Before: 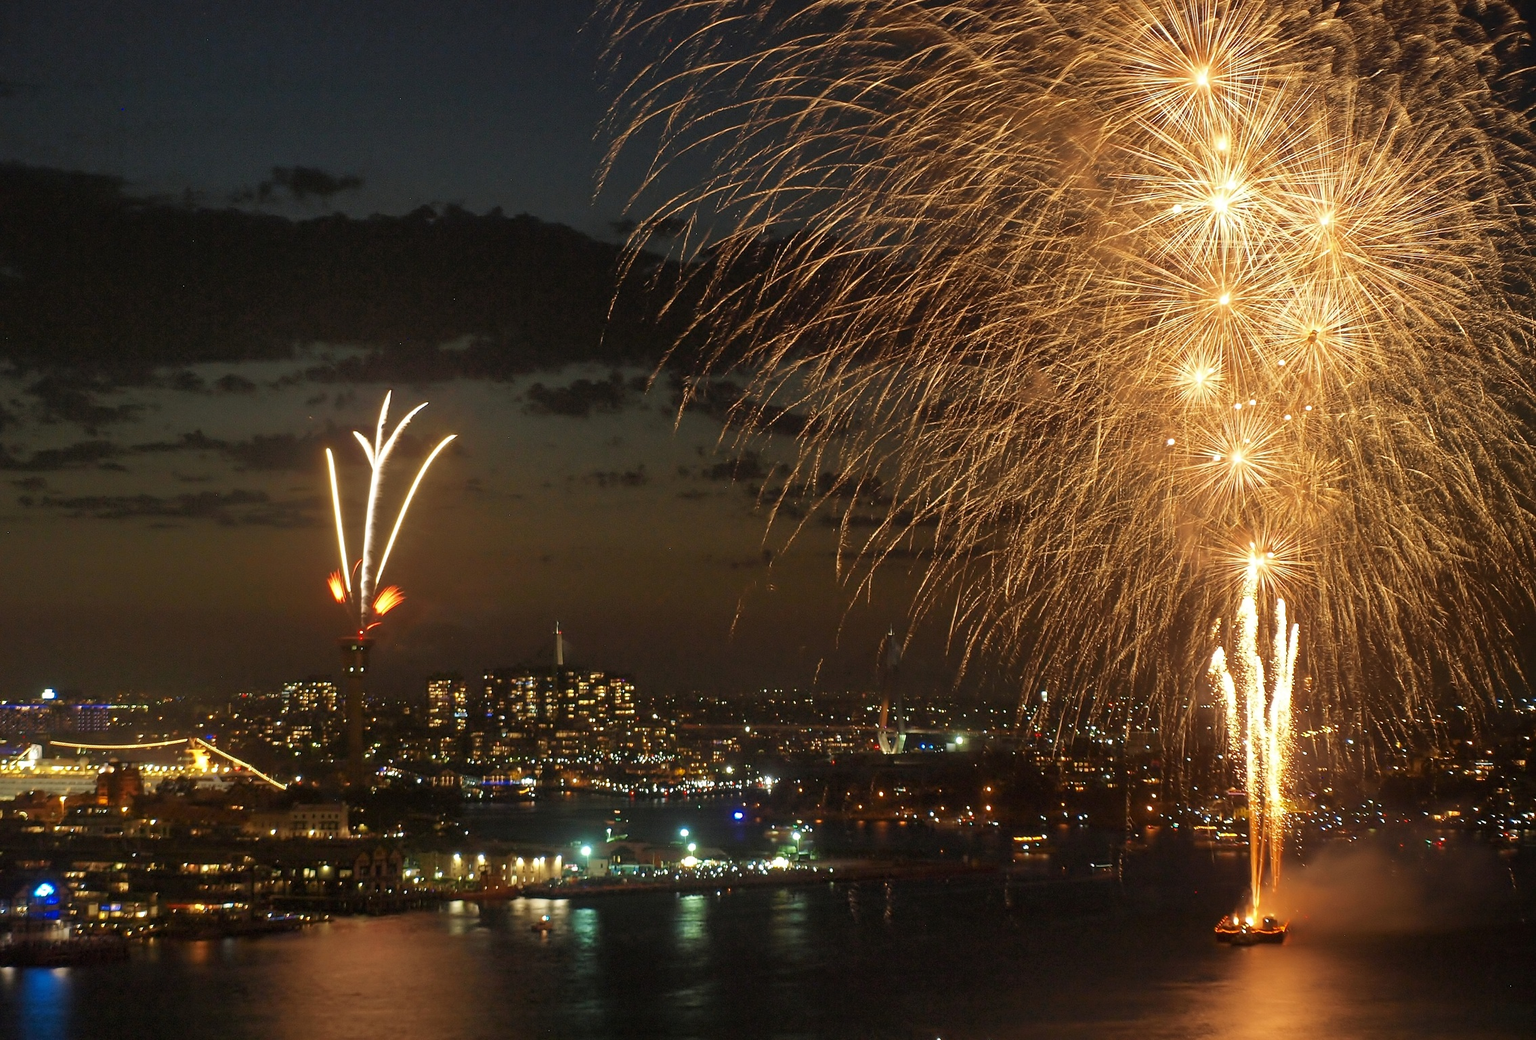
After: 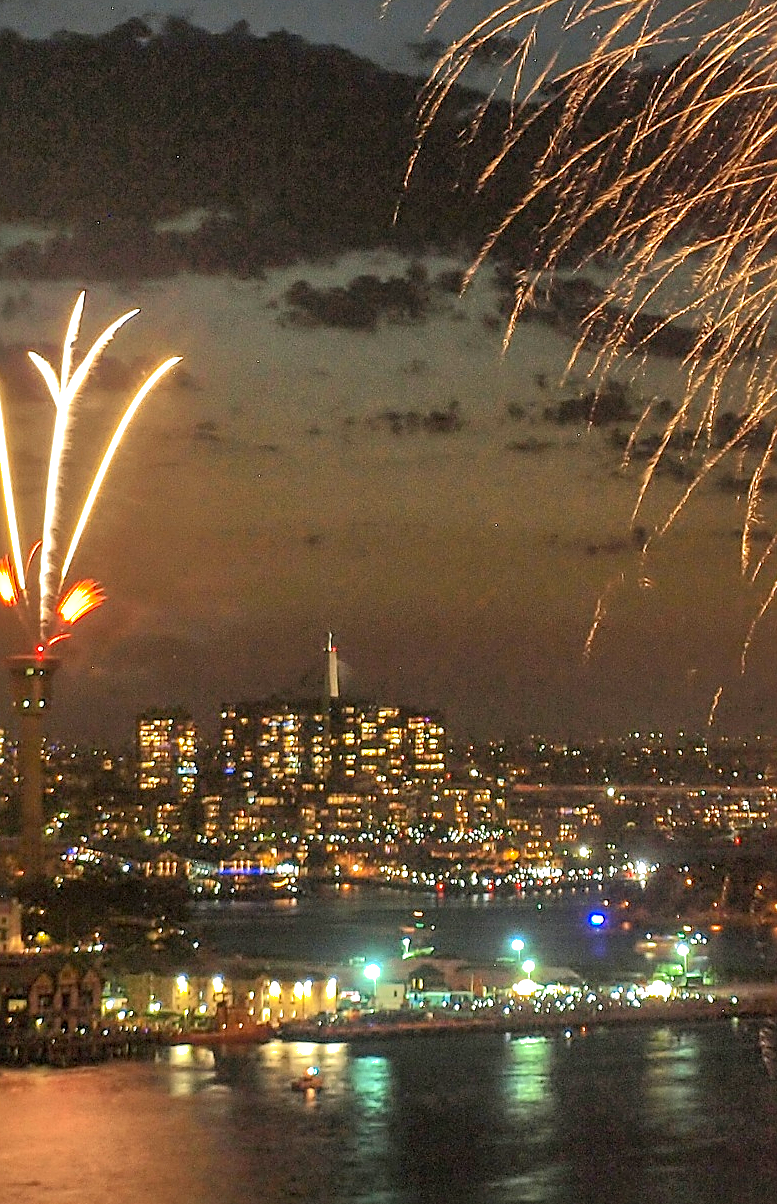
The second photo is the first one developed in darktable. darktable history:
crop and rotate: left 21.765%, top 18.57%, right 43.969%, bottom 2.984%
contrast brightness saturation: contrast 0.196, brightness 0.165, saturation 0.216
tone equalizer: mask exposure compensation -0.497 EV
exposure: black level correction 0, exposure 0.692 EV, compensate highlight preservation false
shadows and highlights: highlights -60.06
sharpen: on, module defaults
local contrast: detail 144%
